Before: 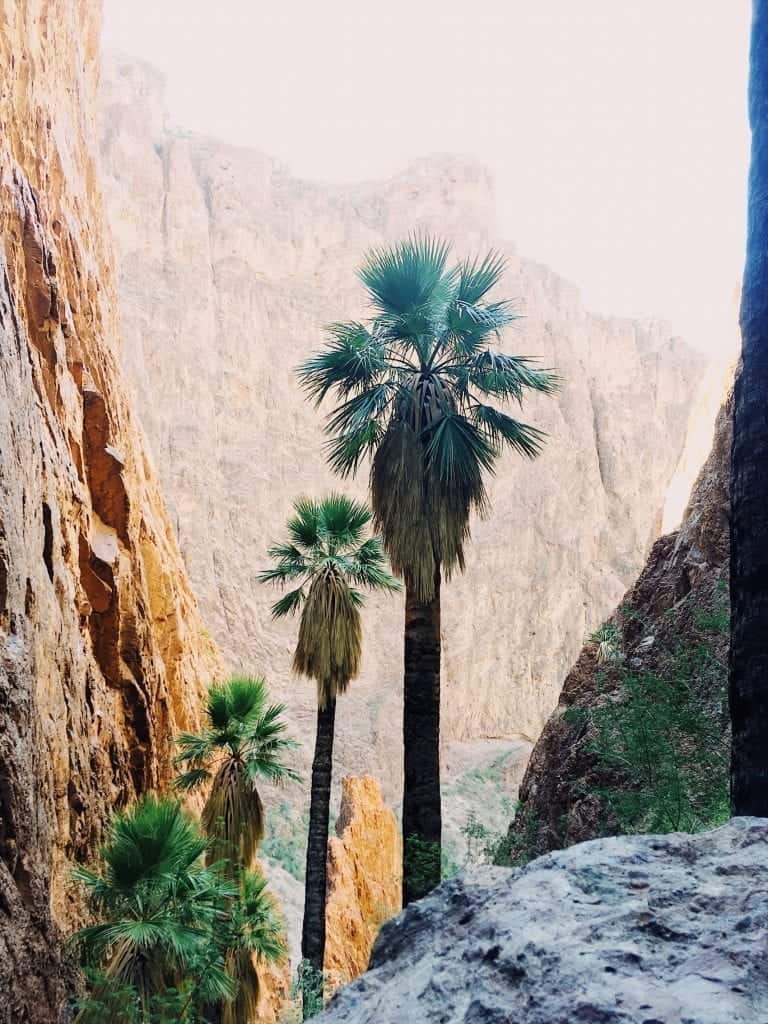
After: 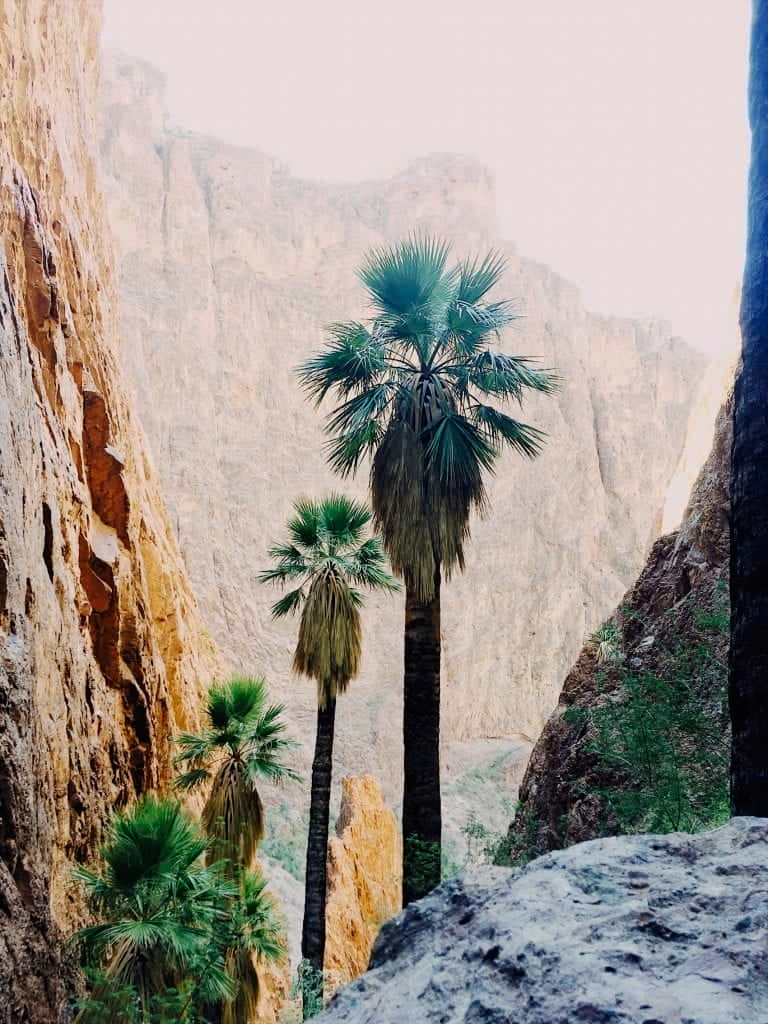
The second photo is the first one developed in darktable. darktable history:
tone curve: curves: ch0 [(0, 0) (0.003, 0.002) (0.011, 0.006) (0.025, 0.013) (0.044, 0.019) (0.069, 0.032) (0.1, 0.056) (0.136, 0.095) (0.177, 0.144) (0.224, 0.193) (0.277, 0.26) (0.335, 0.331) (0.399, 0.405) (0.468, 0.479) (0.543, 0.552) (0.623, 0.624) (0.709, 0.699) (0.801, 0.772) (0.898, 0.856) (1, 1)], preserve colors none
